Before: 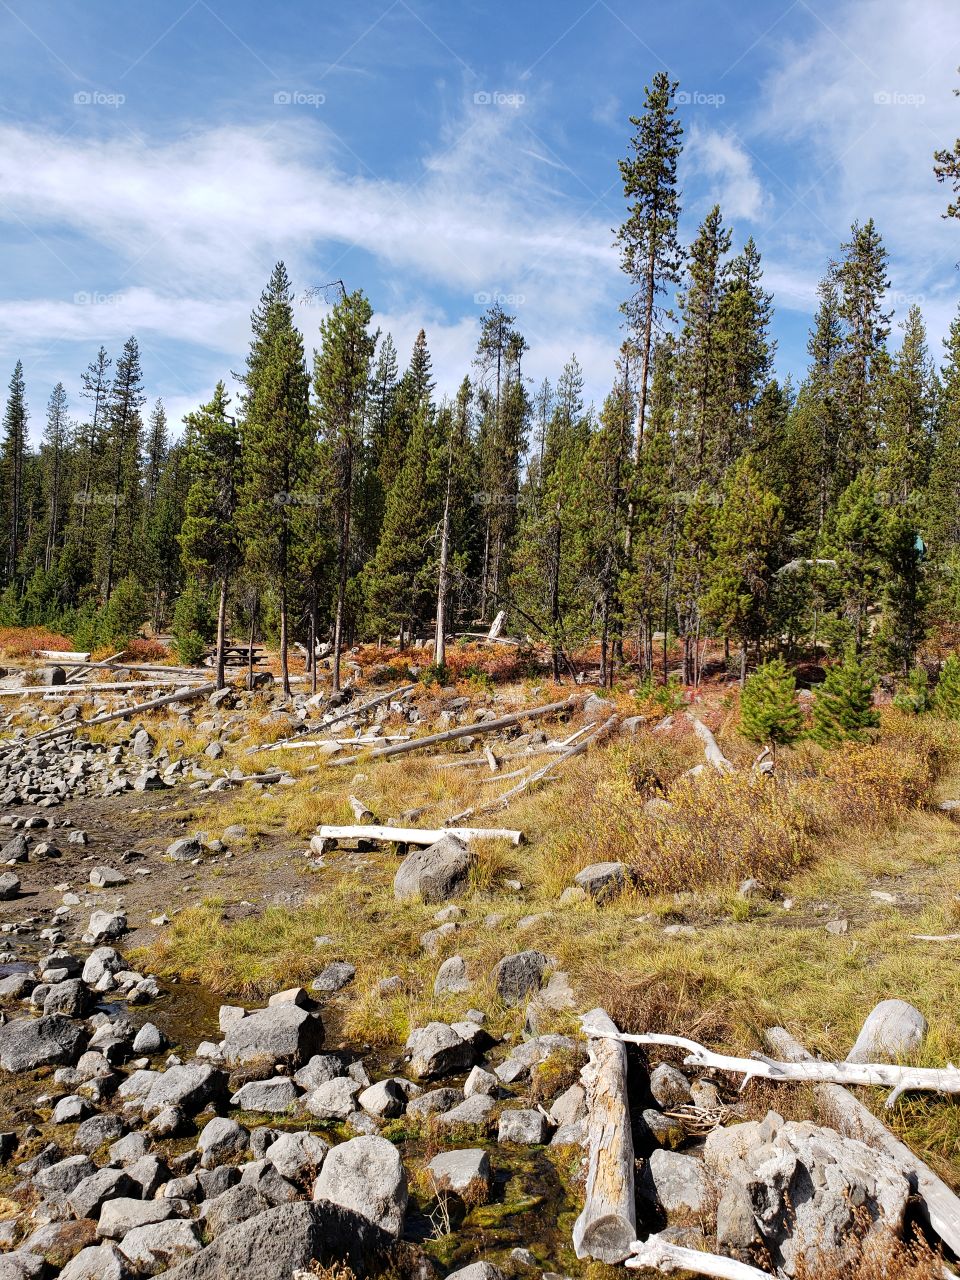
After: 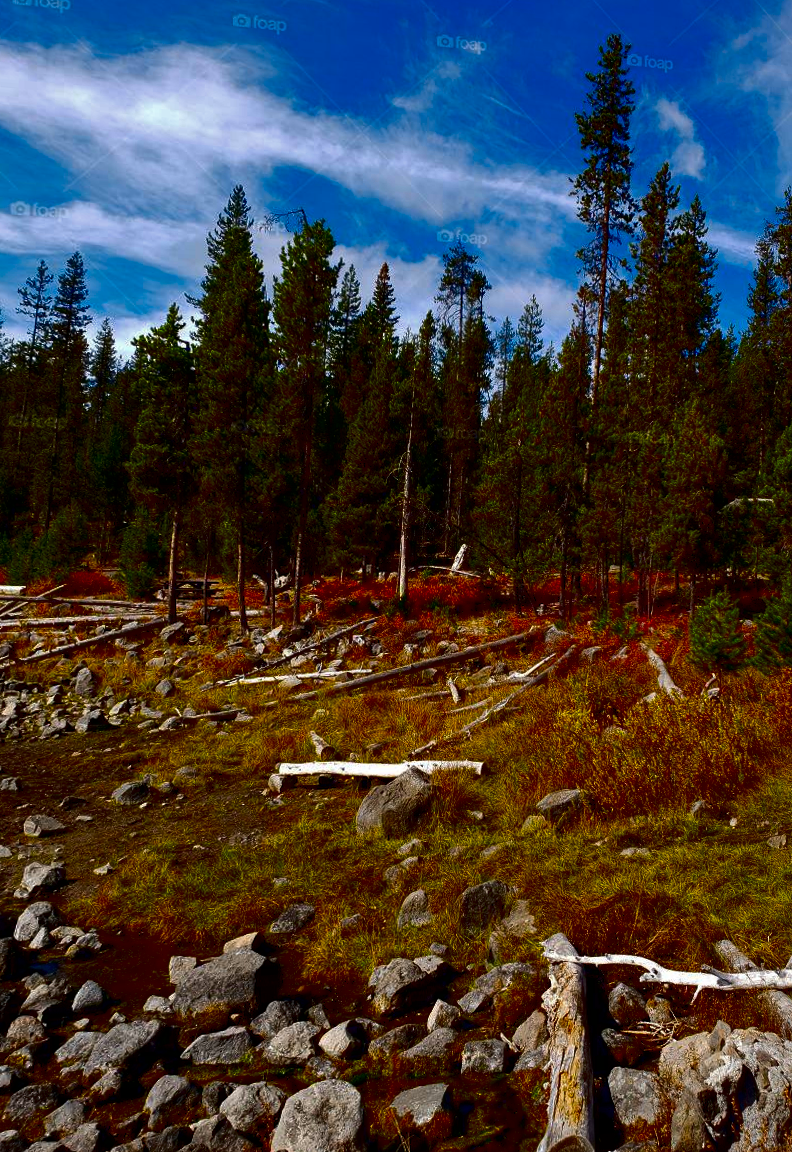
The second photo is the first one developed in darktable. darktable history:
rotate and perspective: rotation -0.013°, lens shift (vertical) -0.027, lens shift (horizontal) 0.178, crop left 0.016, crop right 0.989, crop top 0.082, crop bottom 0.918
contrast brightness saturation: brightness -1, saturation 1
crop: left 7.598%, right 7.873%
